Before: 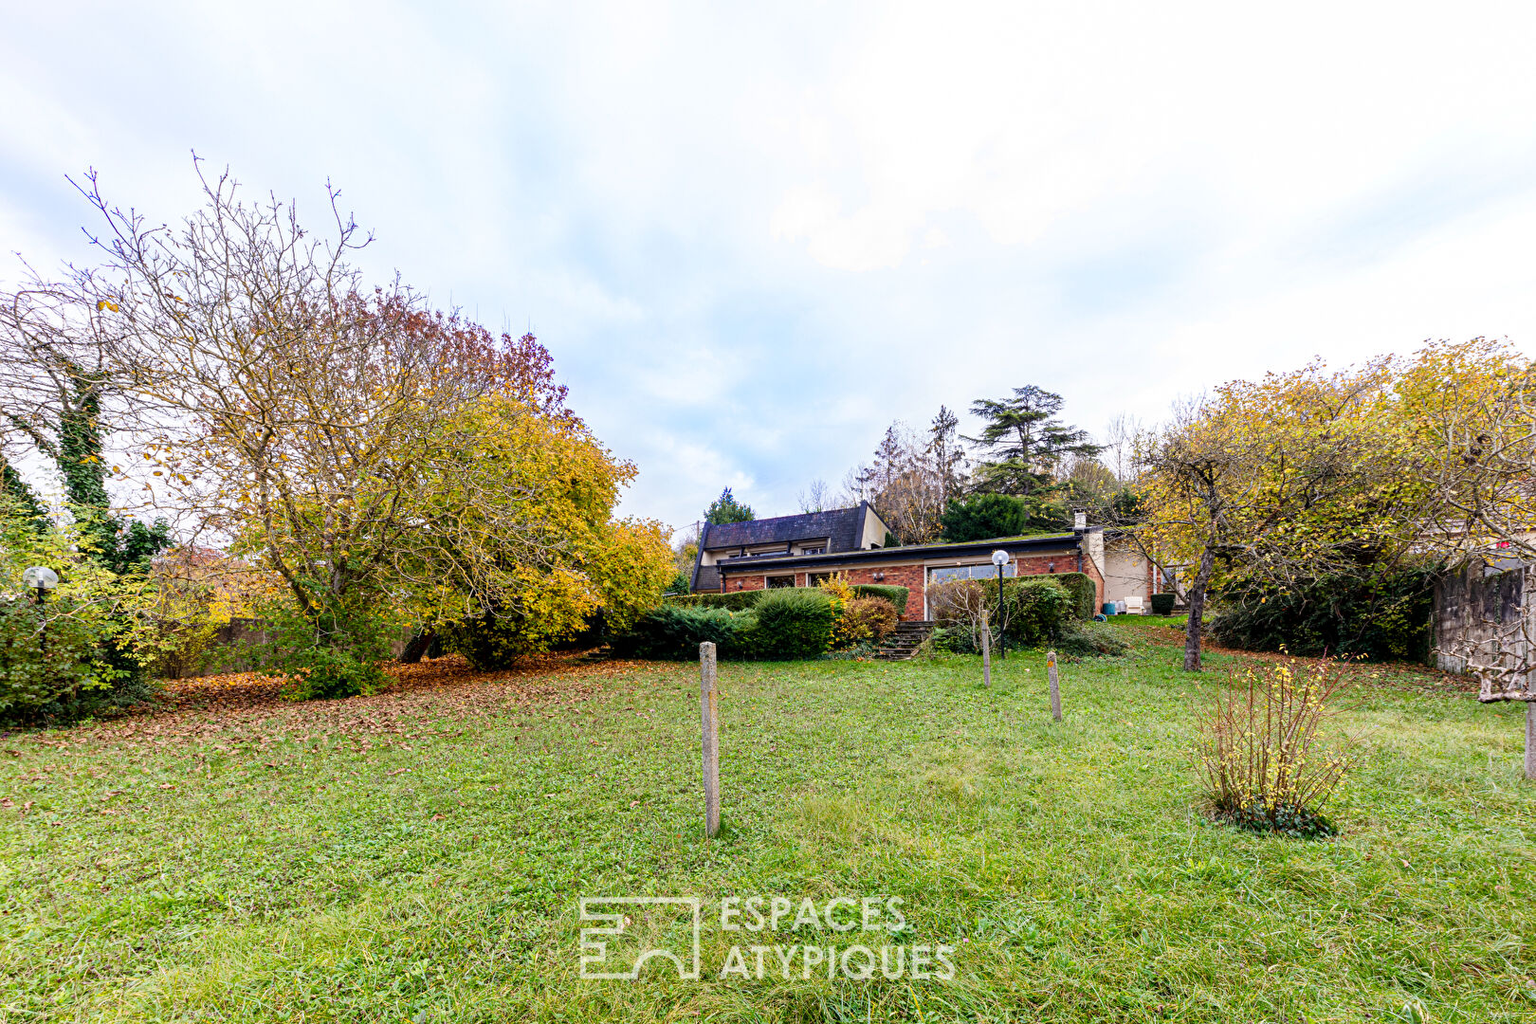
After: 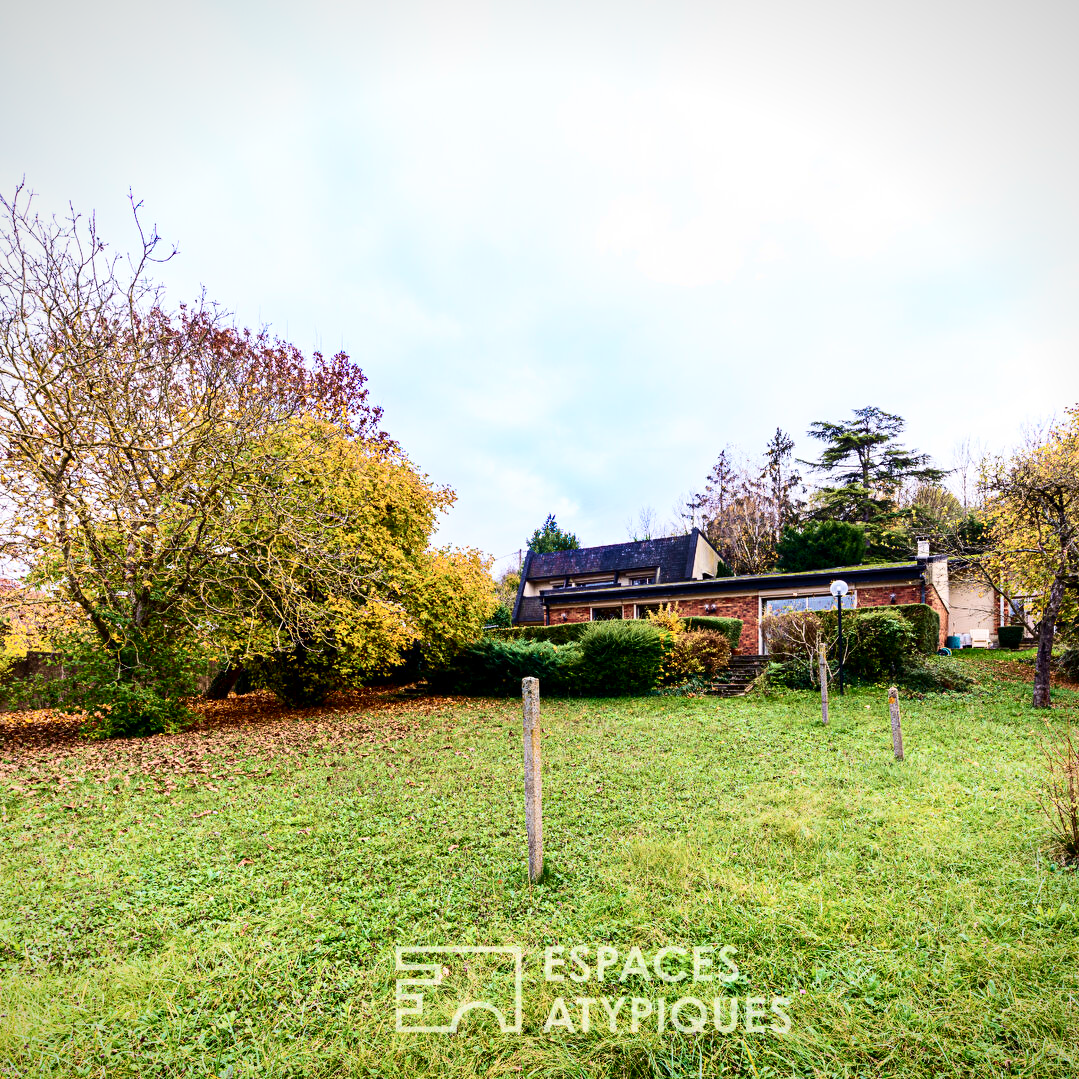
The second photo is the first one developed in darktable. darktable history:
contrast brightness saturation: contrast 0.299
crop and rotate: left 13.363%, right 19.996%
vignetting: fall-off start 97.31%, fall-off radius 77.72%, saturation 0.031, width/height ratio 1.115
velvia: strength 44.33%
